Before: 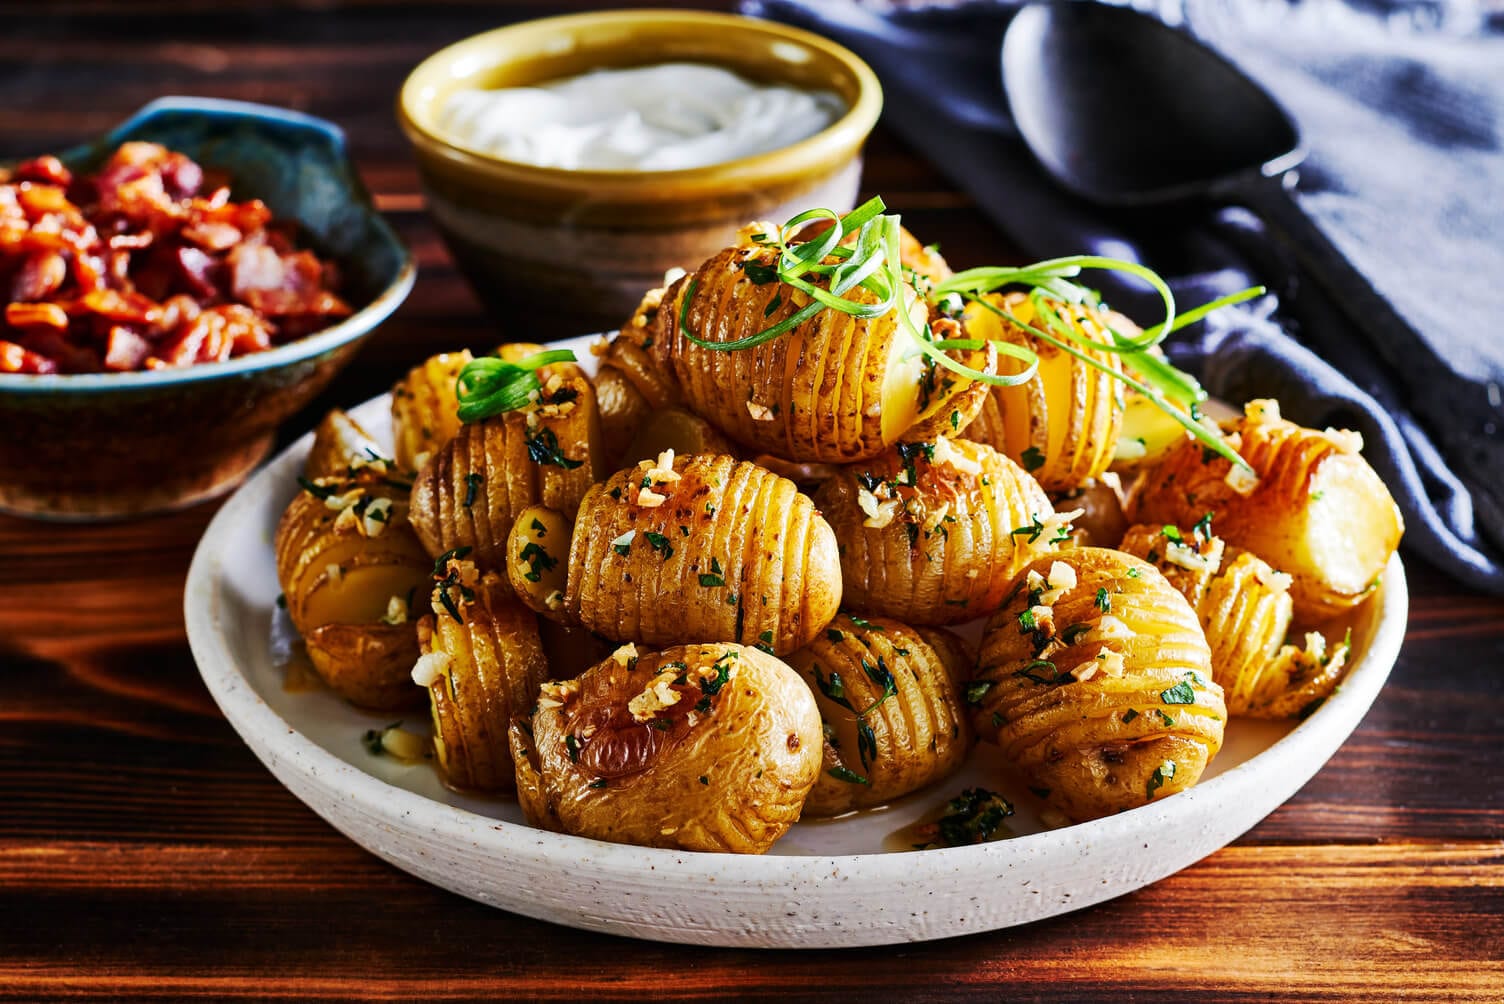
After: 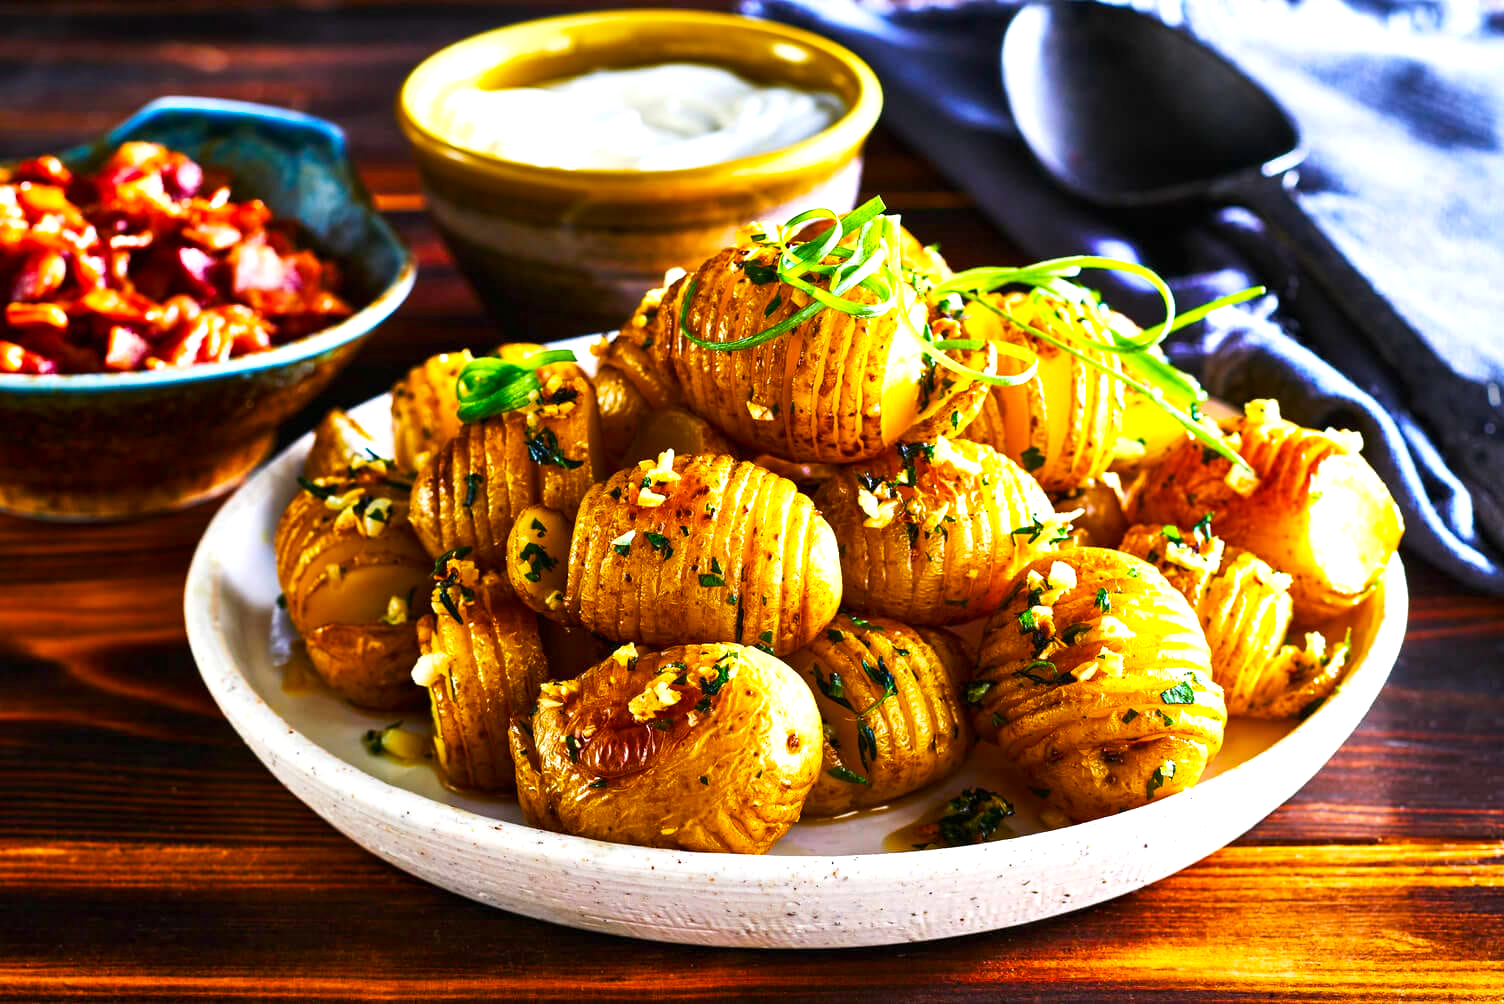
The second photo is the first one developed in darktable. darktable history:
exposure: exposure 0.766 EV, compensate highlight preservation false
color balance rgb: linear chroma grading › global chroma 15%, perceptual saturation grading › global saturation 30%
